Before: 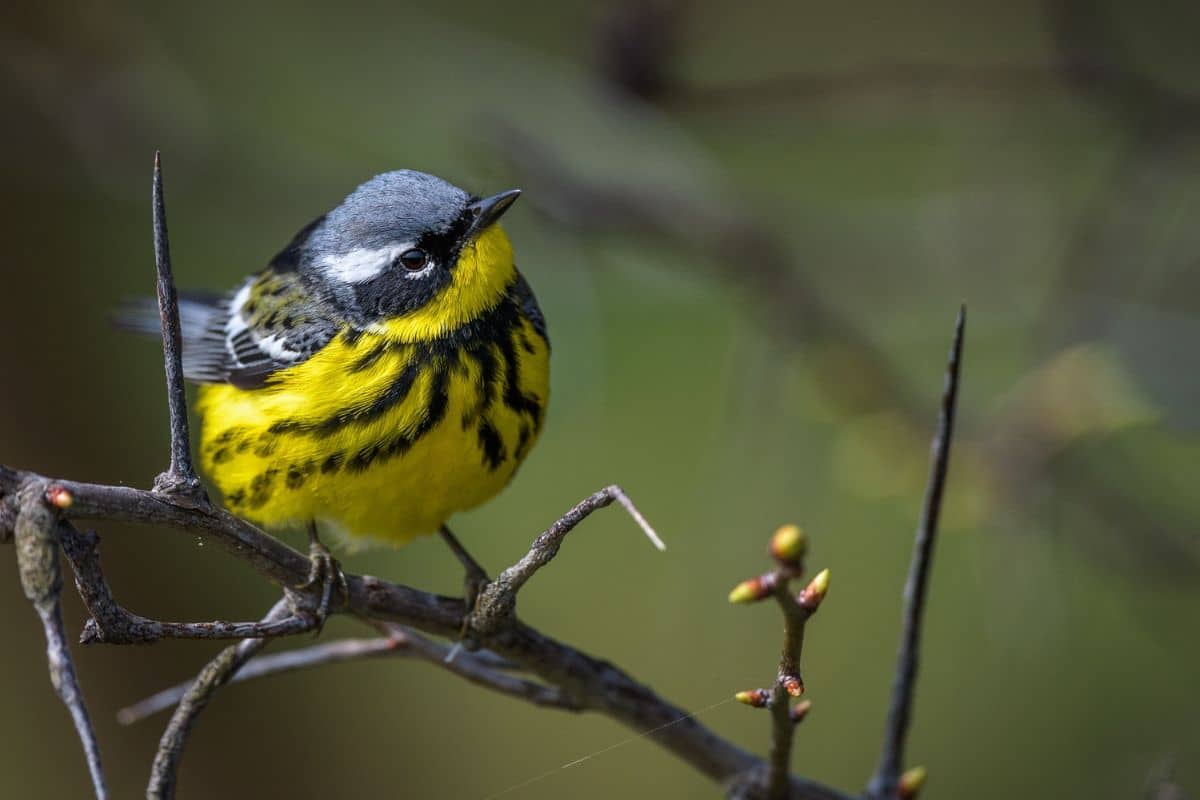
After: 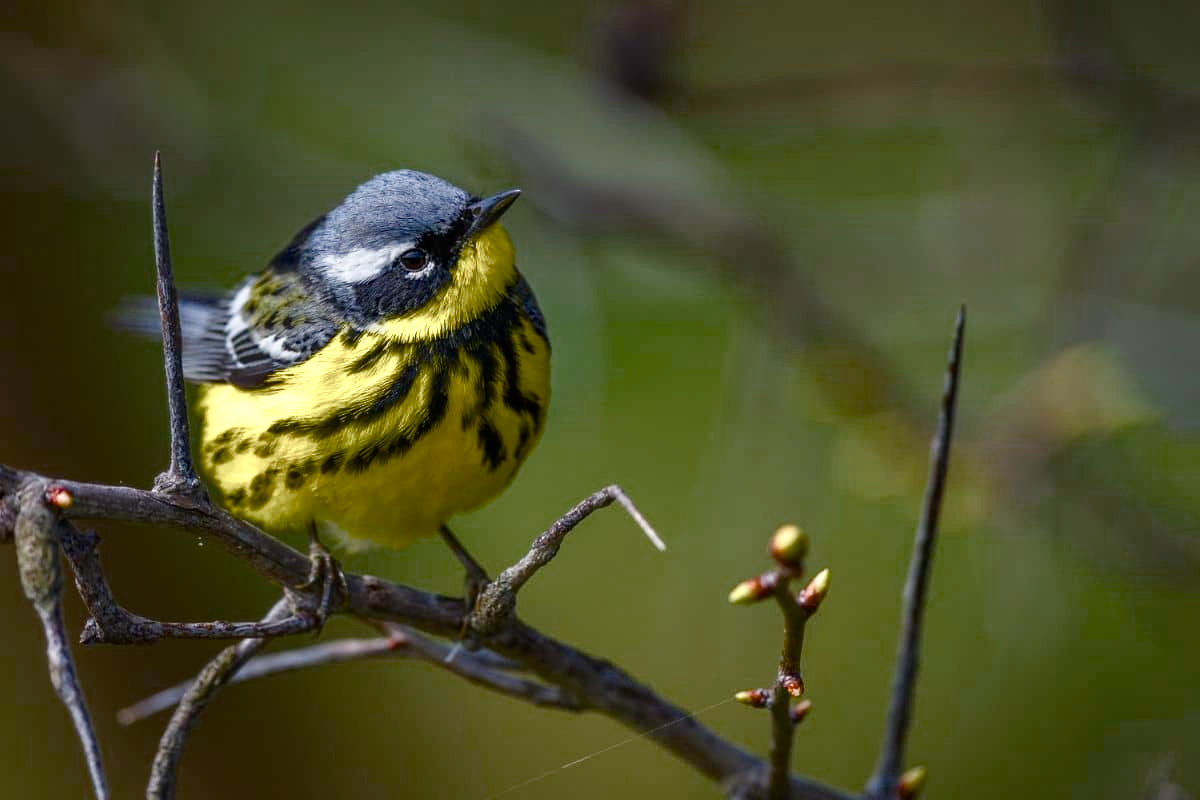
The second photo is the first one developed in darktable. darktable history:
color balance rgb: perceptual saturation grading › global saturation 0.743%, perceptual saturation grading › highlights -34.797%, perceptual saturation grading › mid-tones 15.052%, perceptual saturation grading › shadows 48.971%, saturation formula JzAzBz (2021)
